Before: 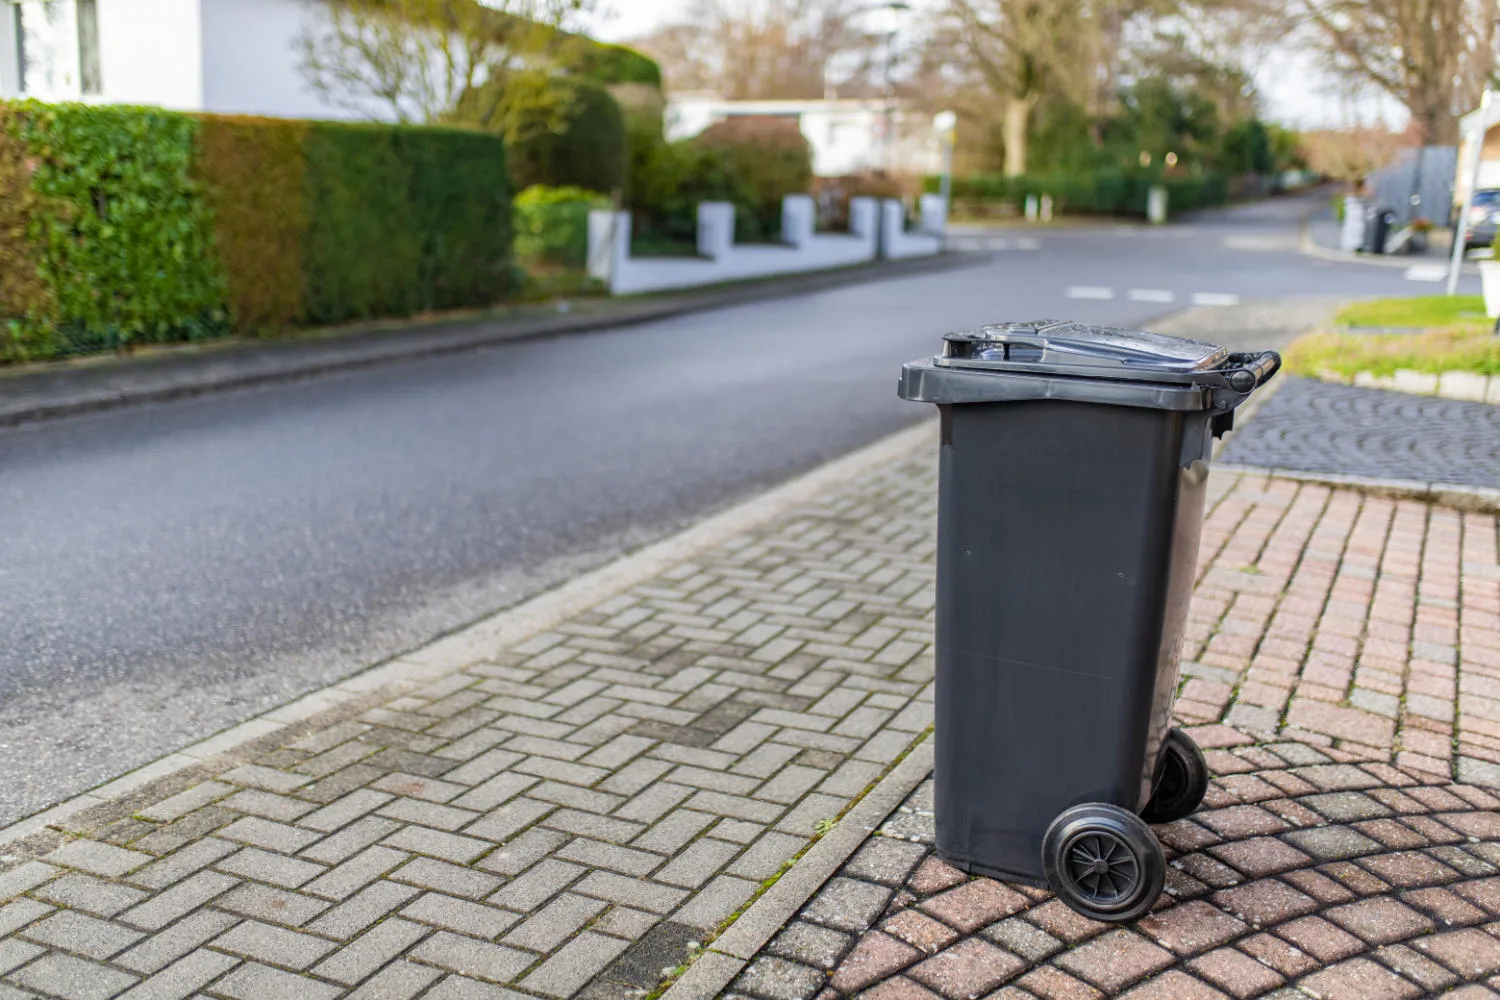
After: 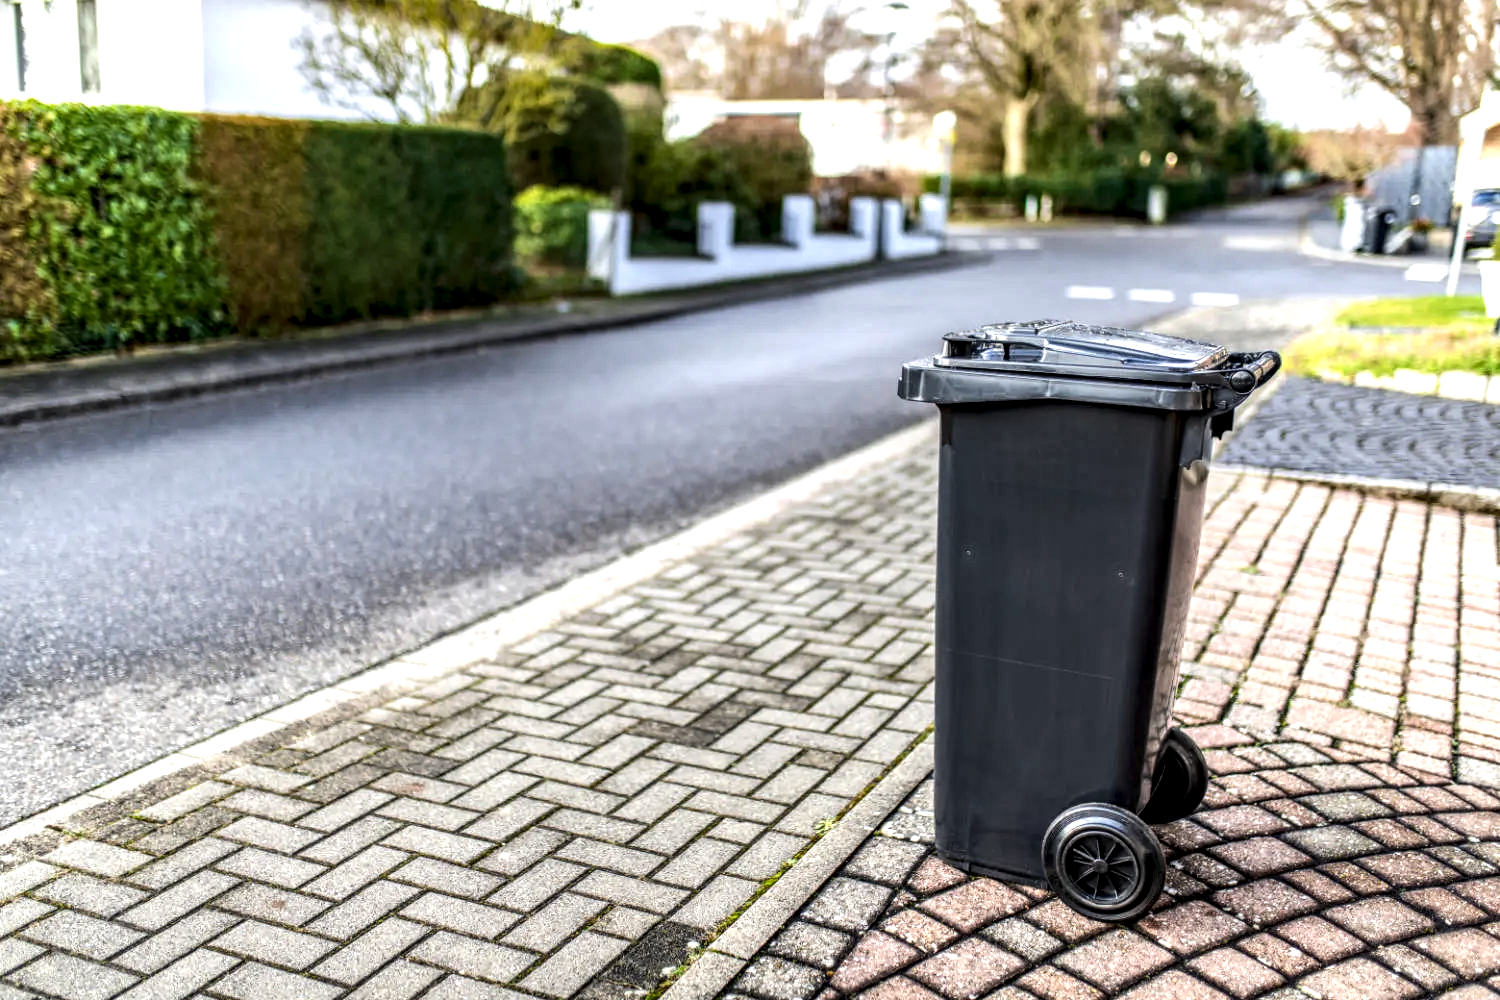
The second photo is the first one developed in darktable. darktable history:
local contrast: detail 160%
tone equalizer: -8 EV -0.75 EV, -7 EV -0.7 EV, -6 EV -0.6 EV, -5 EV -0.4 EV, -3 EV 0.4 EV, -2 EV 0.6 EV, -1 EV 0.7 EV, +0 EV 0.75 EV, edges refinement/feathering 500, mask exposure compensation -1.57 EV, preserve details no
